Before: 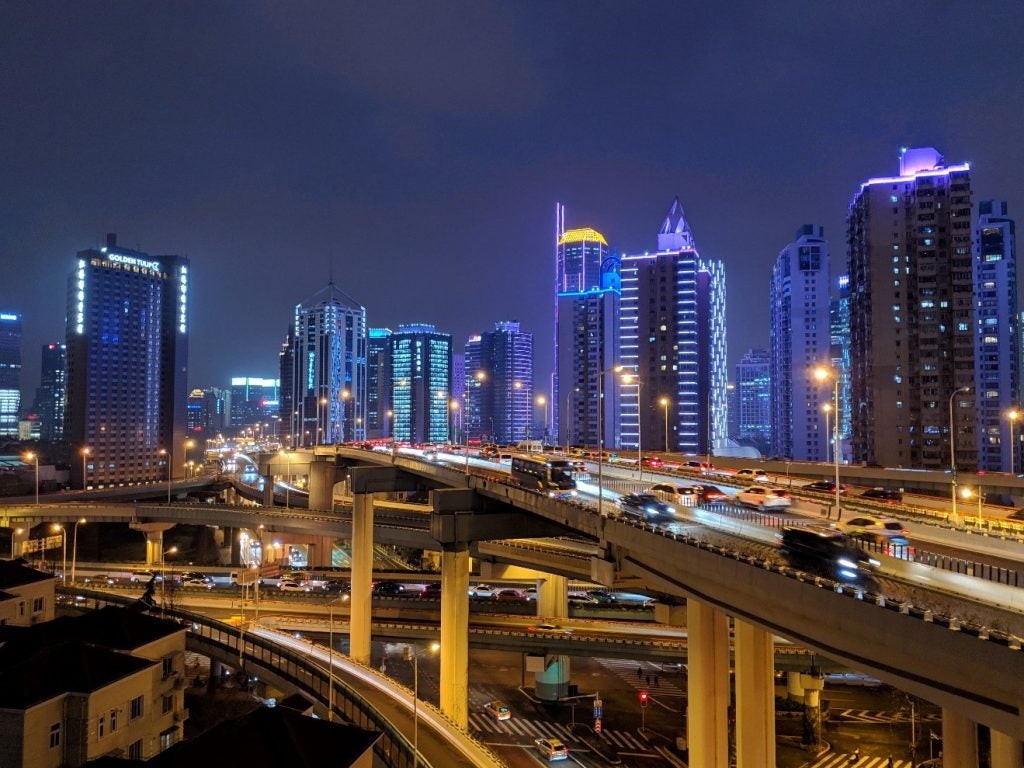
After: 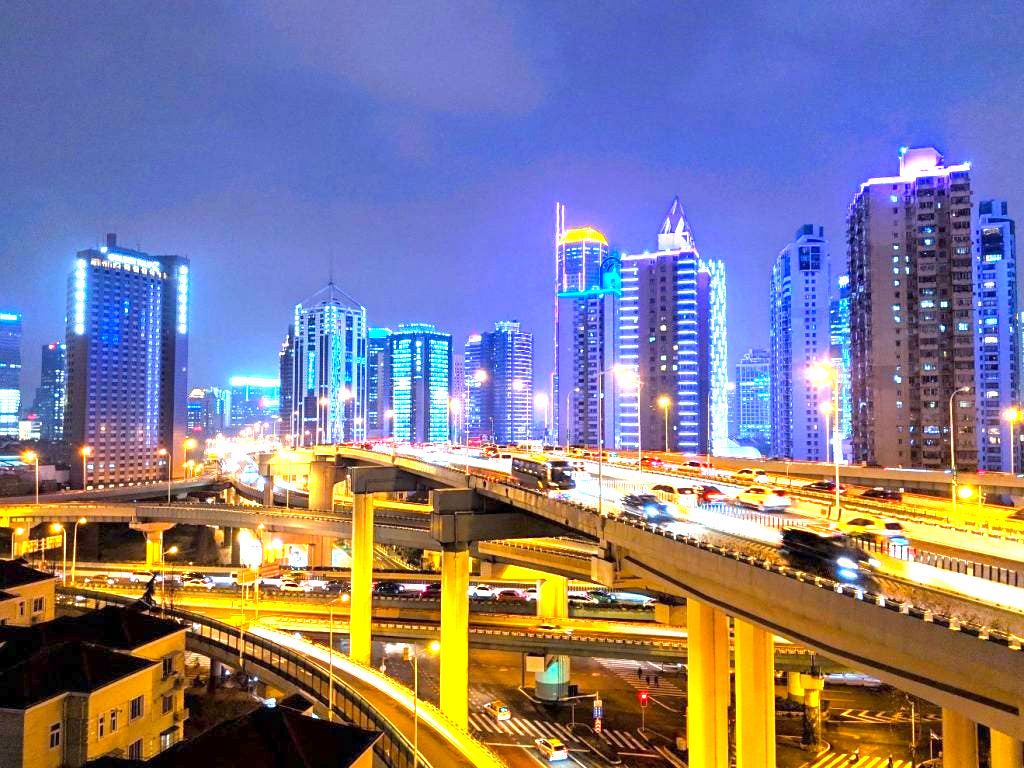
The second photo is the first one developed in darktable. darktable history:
exposure: exposure 2.25 EV, compensate highlight preservation false
color balance rgb: perceptual saturation grading › global saturation 25%, global vibrance 10%
